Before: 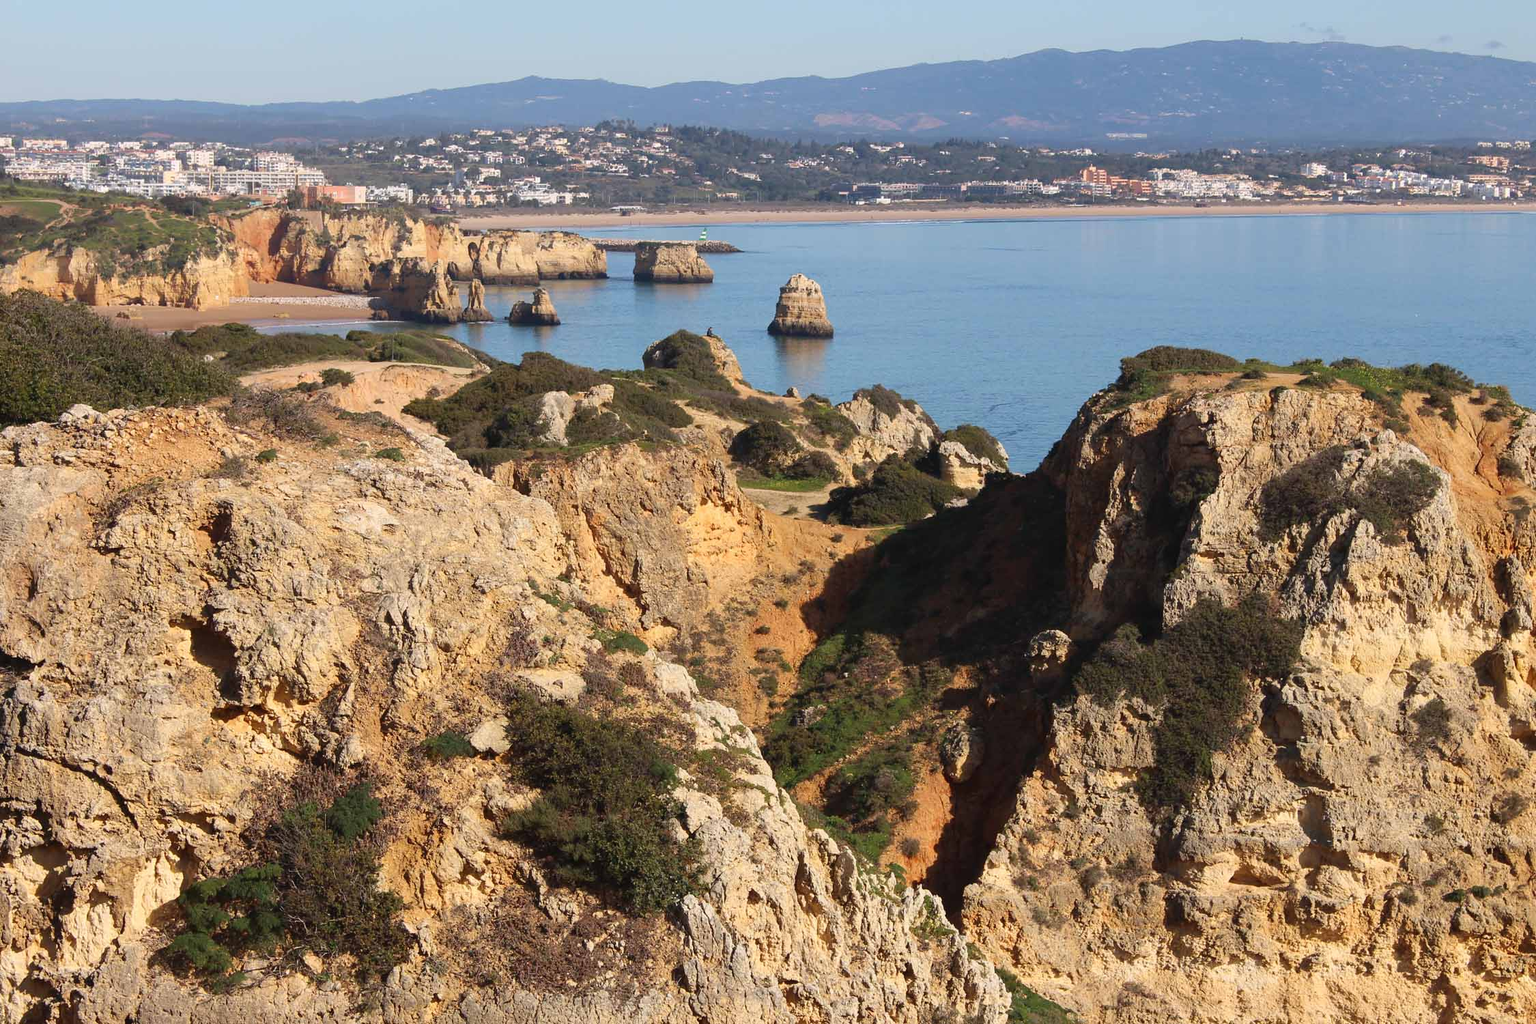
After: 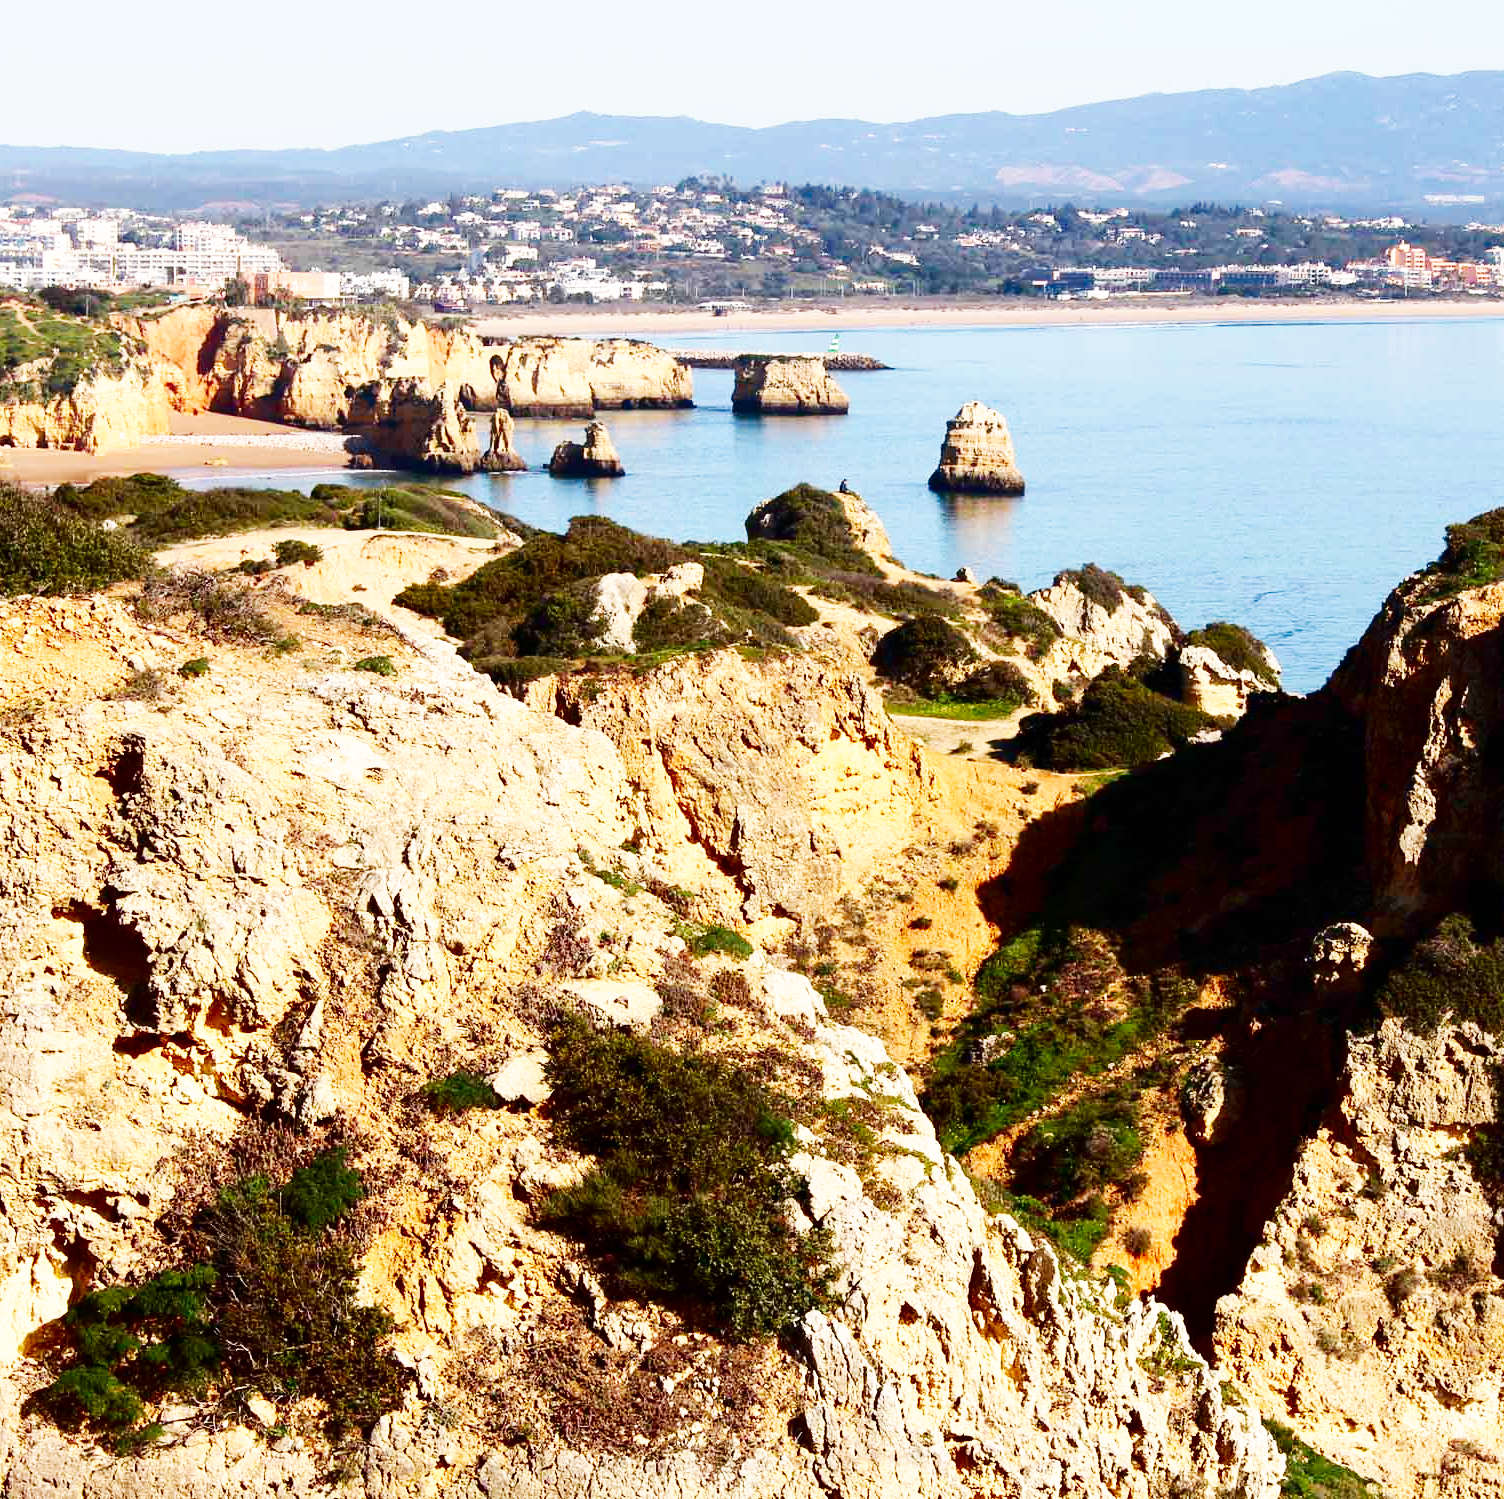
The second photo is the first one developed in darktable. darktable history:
crop and rotate: left 8.734%, right 24.406%
contrast brightness saturation: contrast 0.128, brightness -0.236, saturation 0.15
base curve: curves: ch0 [(0, 0) (0.007, 0.004) (0.027, 0.03) (0.046, 0.07) (0.207, 0.54) (0.442, 0.872) (0.673, 0.972) (1, 1)], preserve colors none
